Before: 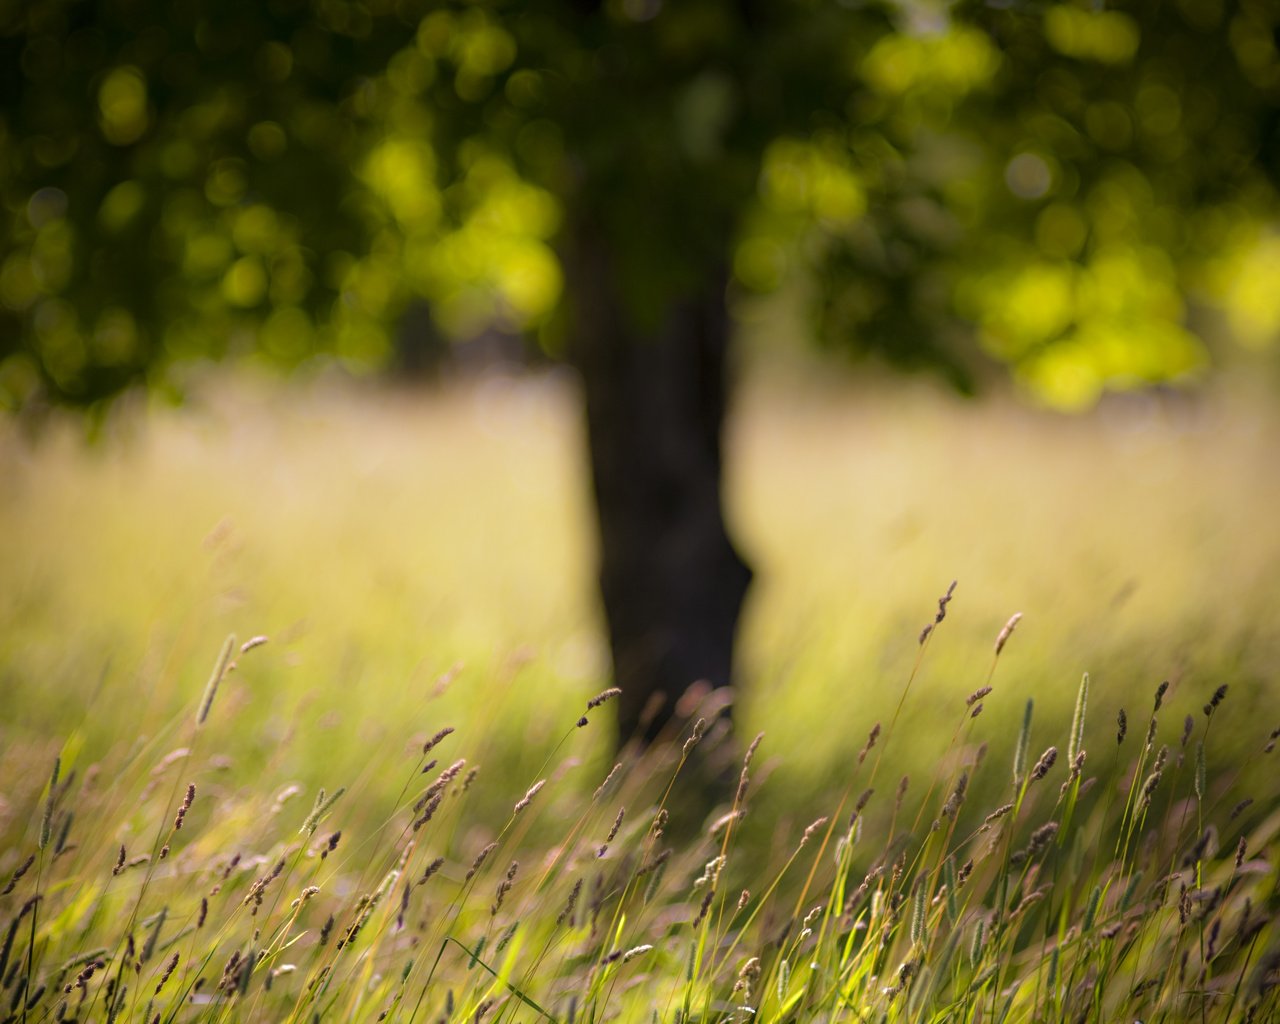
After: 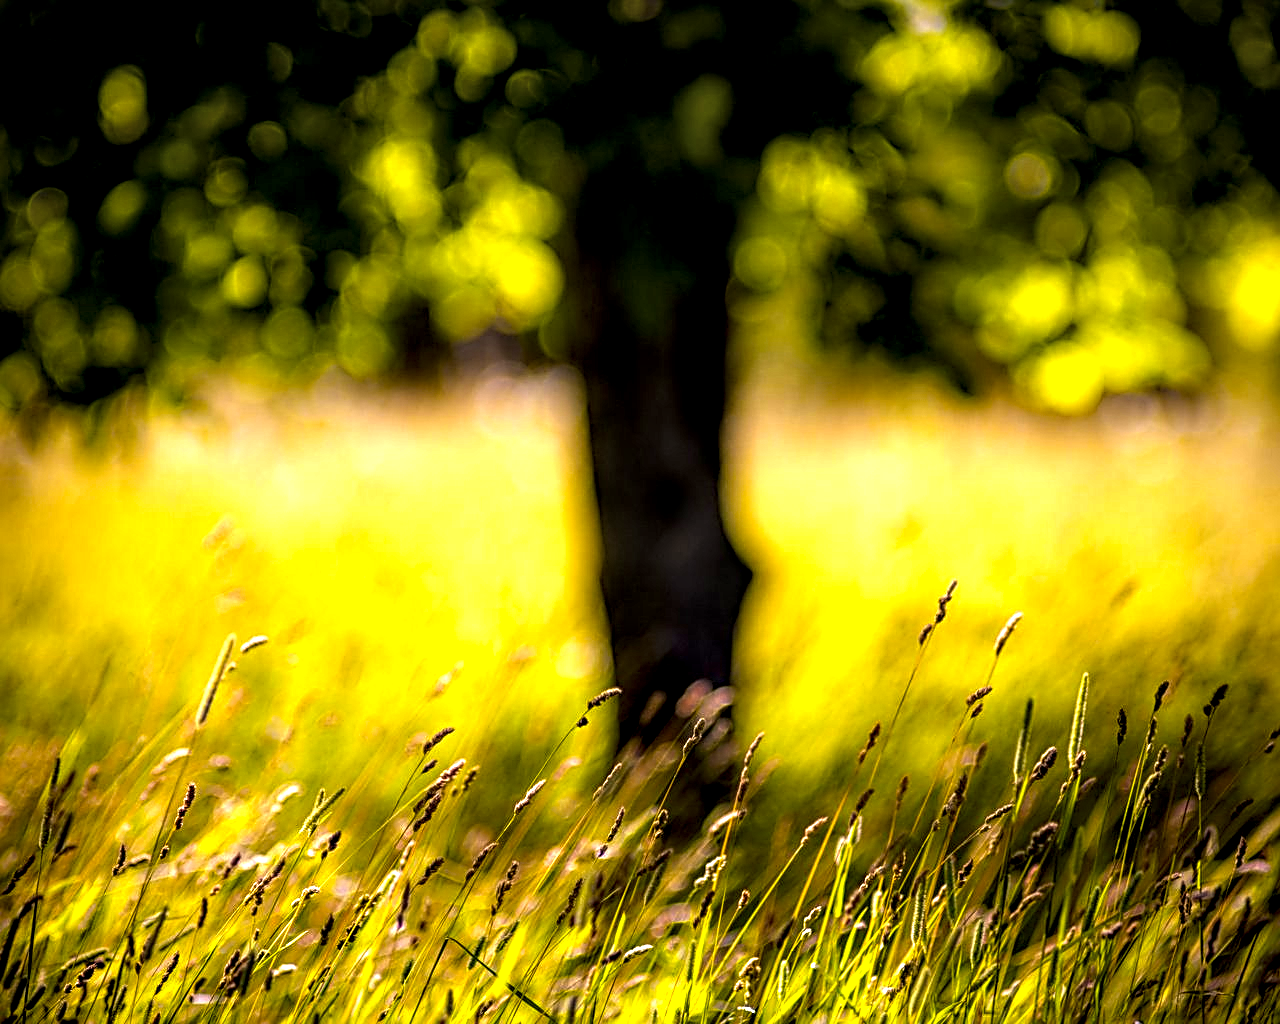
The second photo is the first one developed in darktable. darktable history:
color balance rgb: highlights gain › chroma 2.007%, highlights gain › hue 72.15°, global offset › luminance -0.472%, perceptual saturation grading › global saturation 35.947%, perceptual brilliance grading › global brilliance 11.463%, global vibrance 25.083%, contrast 19.735%
sharpen: radius 2.643, amount 0.659
local contrast: highlights 18%, detail 185%
